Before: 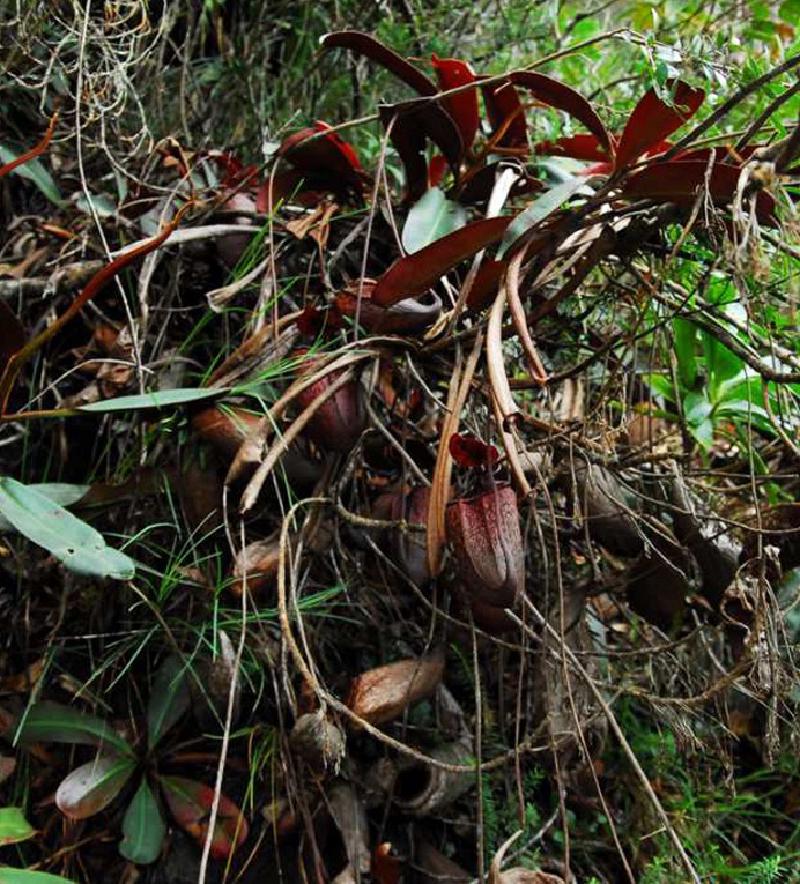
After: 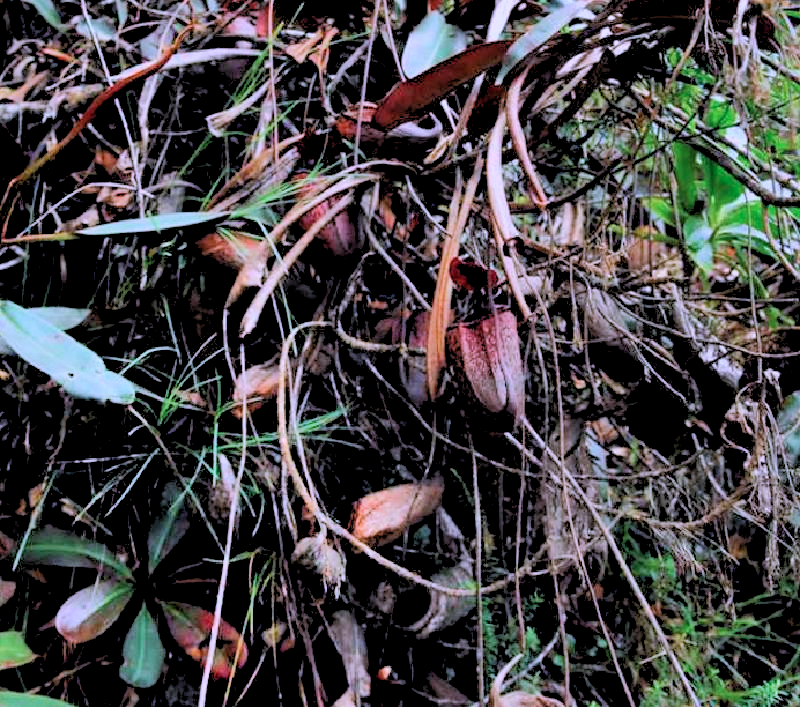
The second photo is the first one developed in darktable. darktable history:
color calibration: illuminant as shot in camera, x 0.379, y 0.396, temperature 4138.76 K
shadows and highlights: soften with gaussian
white balance: red 1.05, blue 1.072
crop and rotate: top 19.998%
rgb levels: preserve colors sum RGB, levels [[0.038, 0.433, 0.934], [0, 0.5, 1], [0, 0.5, 1]]
